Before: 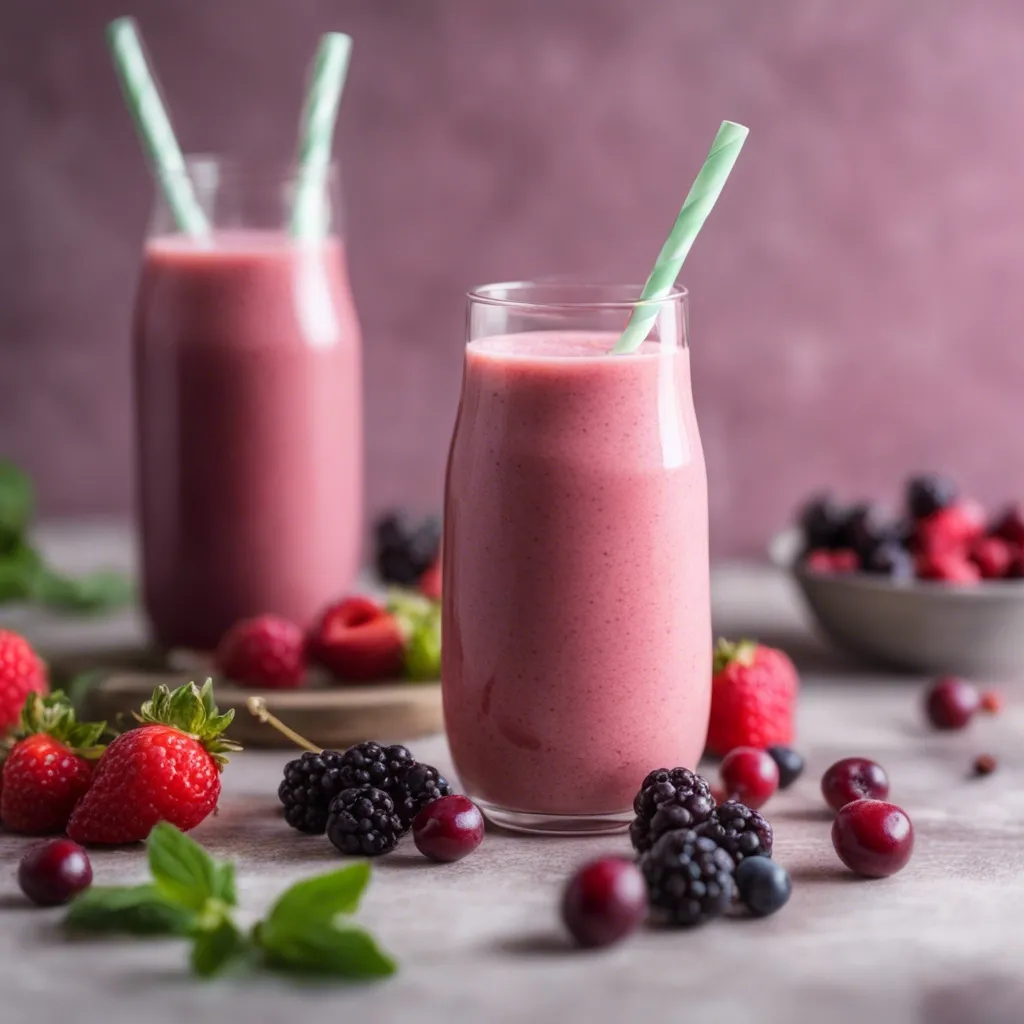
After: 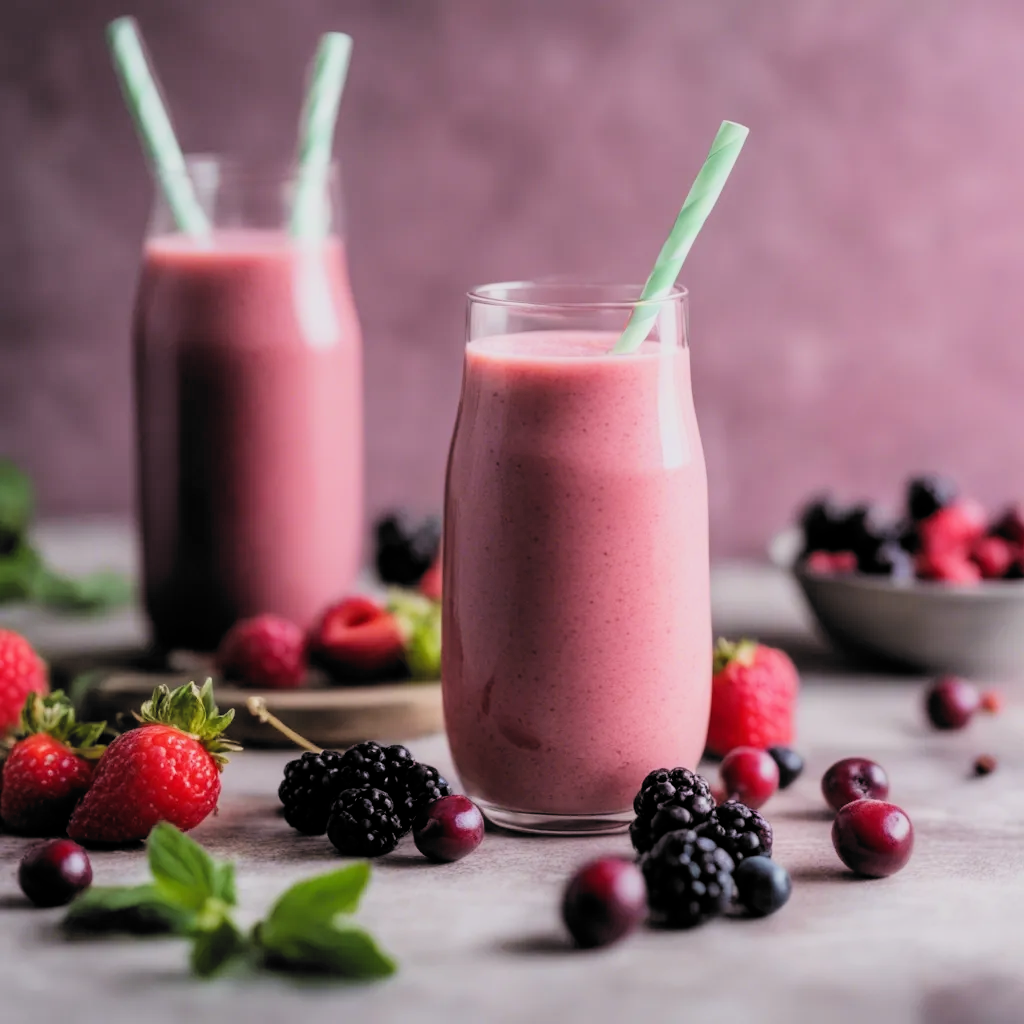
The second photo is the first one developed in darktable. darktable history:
filmic rgb: black relative exposure -5.09 EV, white relative exposure 3.97 EV, hardness 2.9, contrast 1.187, highlights saturation mix -30.41%, color science v6 (2022)
exposure: exposure 0.2 EV, compensate highlight preservation false
